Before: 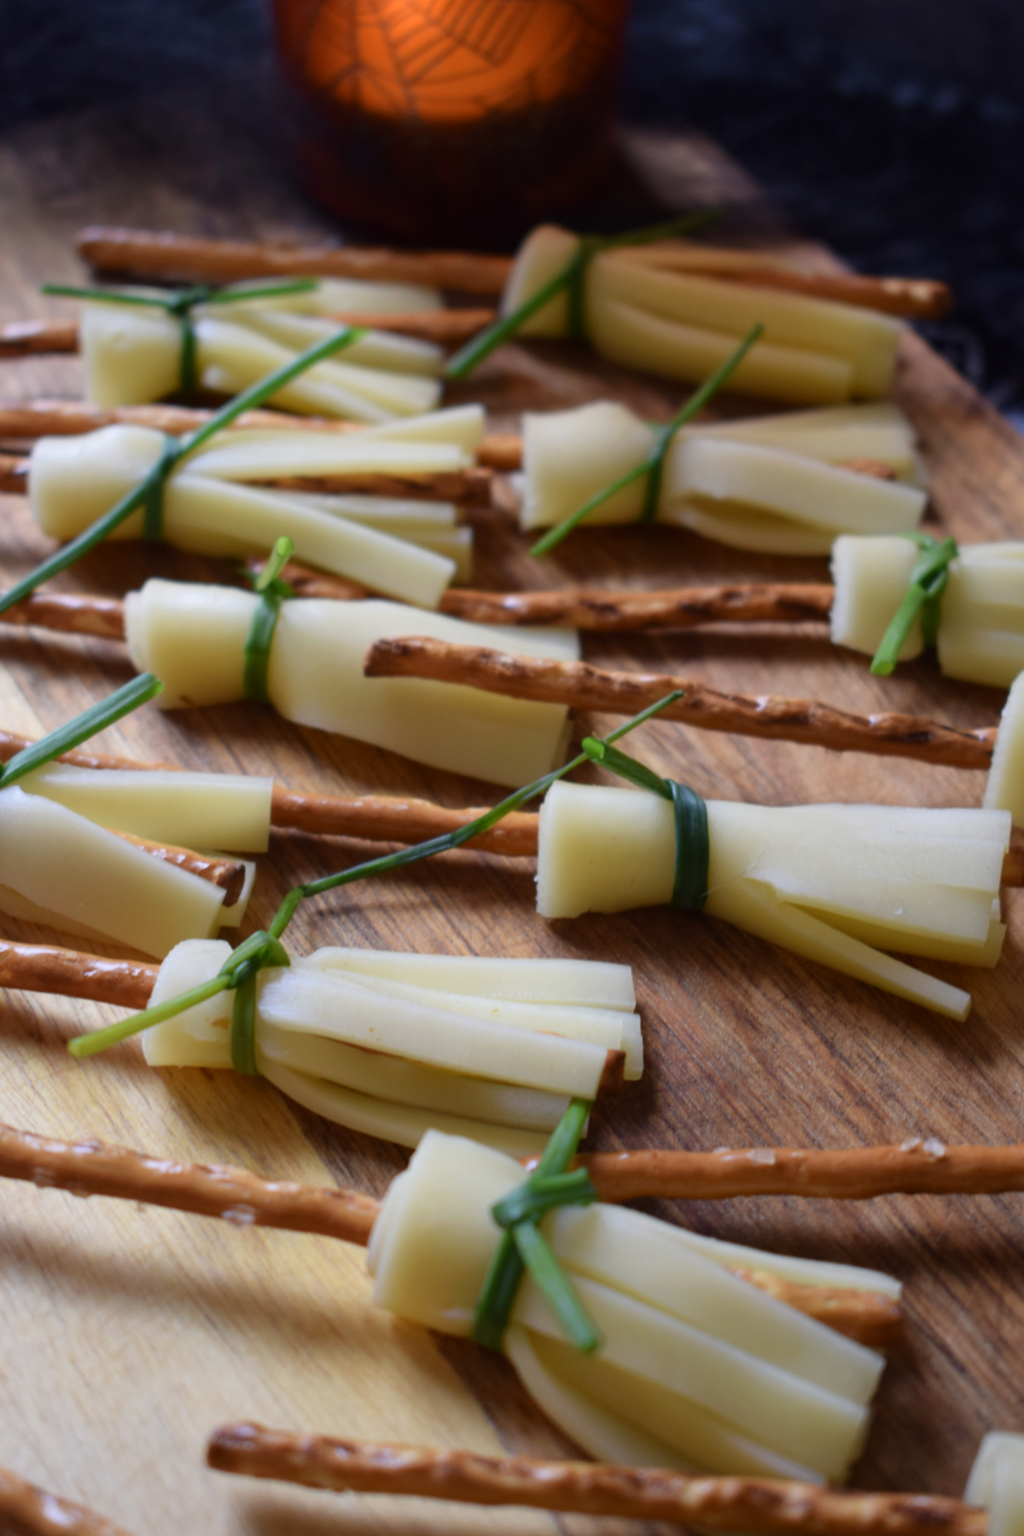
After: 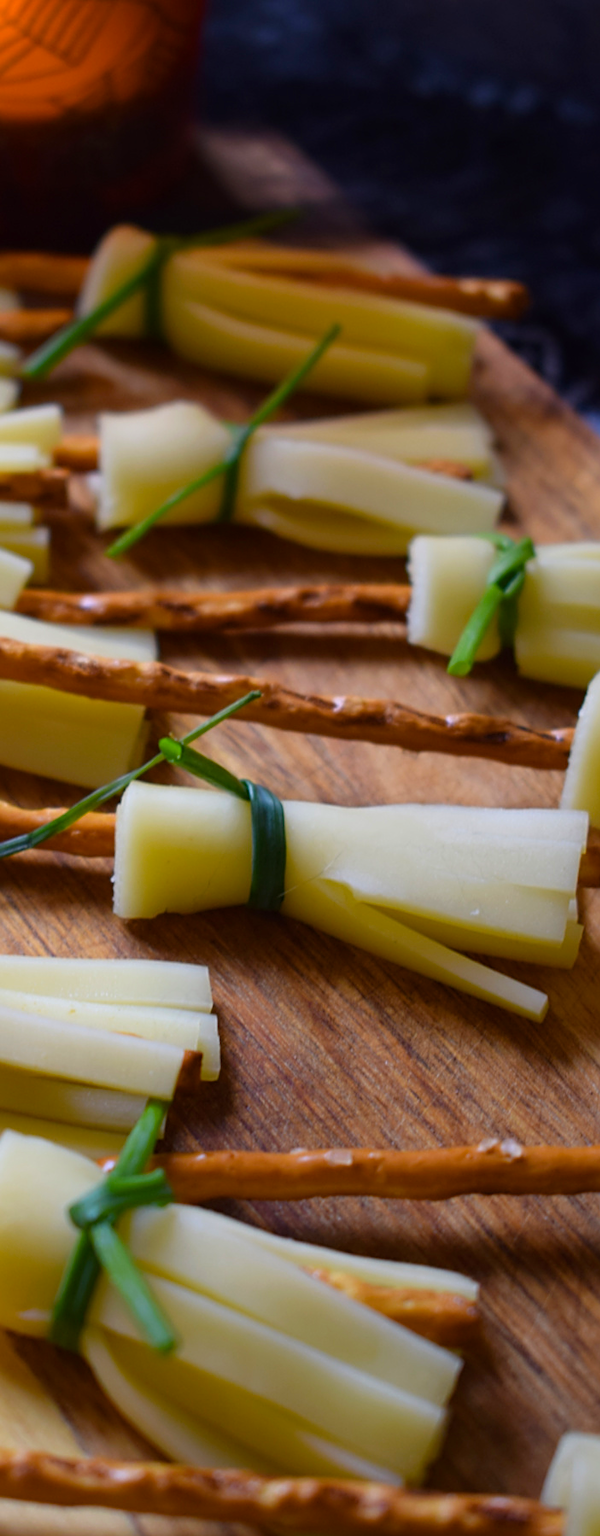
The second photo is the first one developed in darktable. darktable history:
color balance rgb: perceptual saturation grading › global saturation 30%, global vibrance 20%
crop: left 41.402%
sharpen: on, module defaults
